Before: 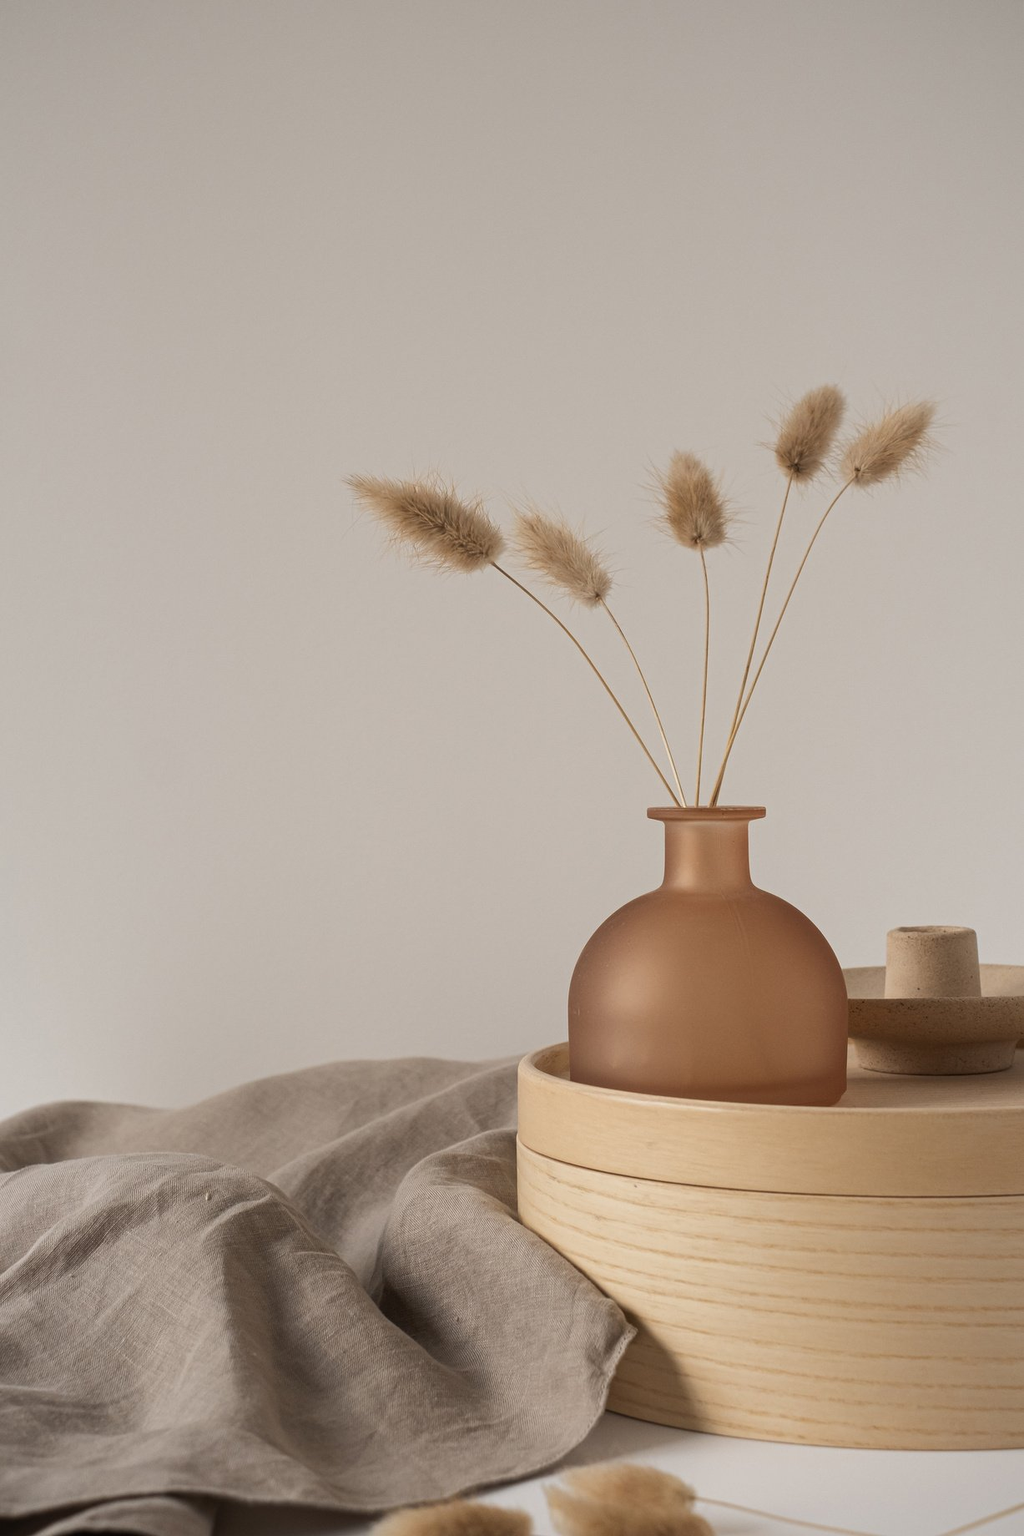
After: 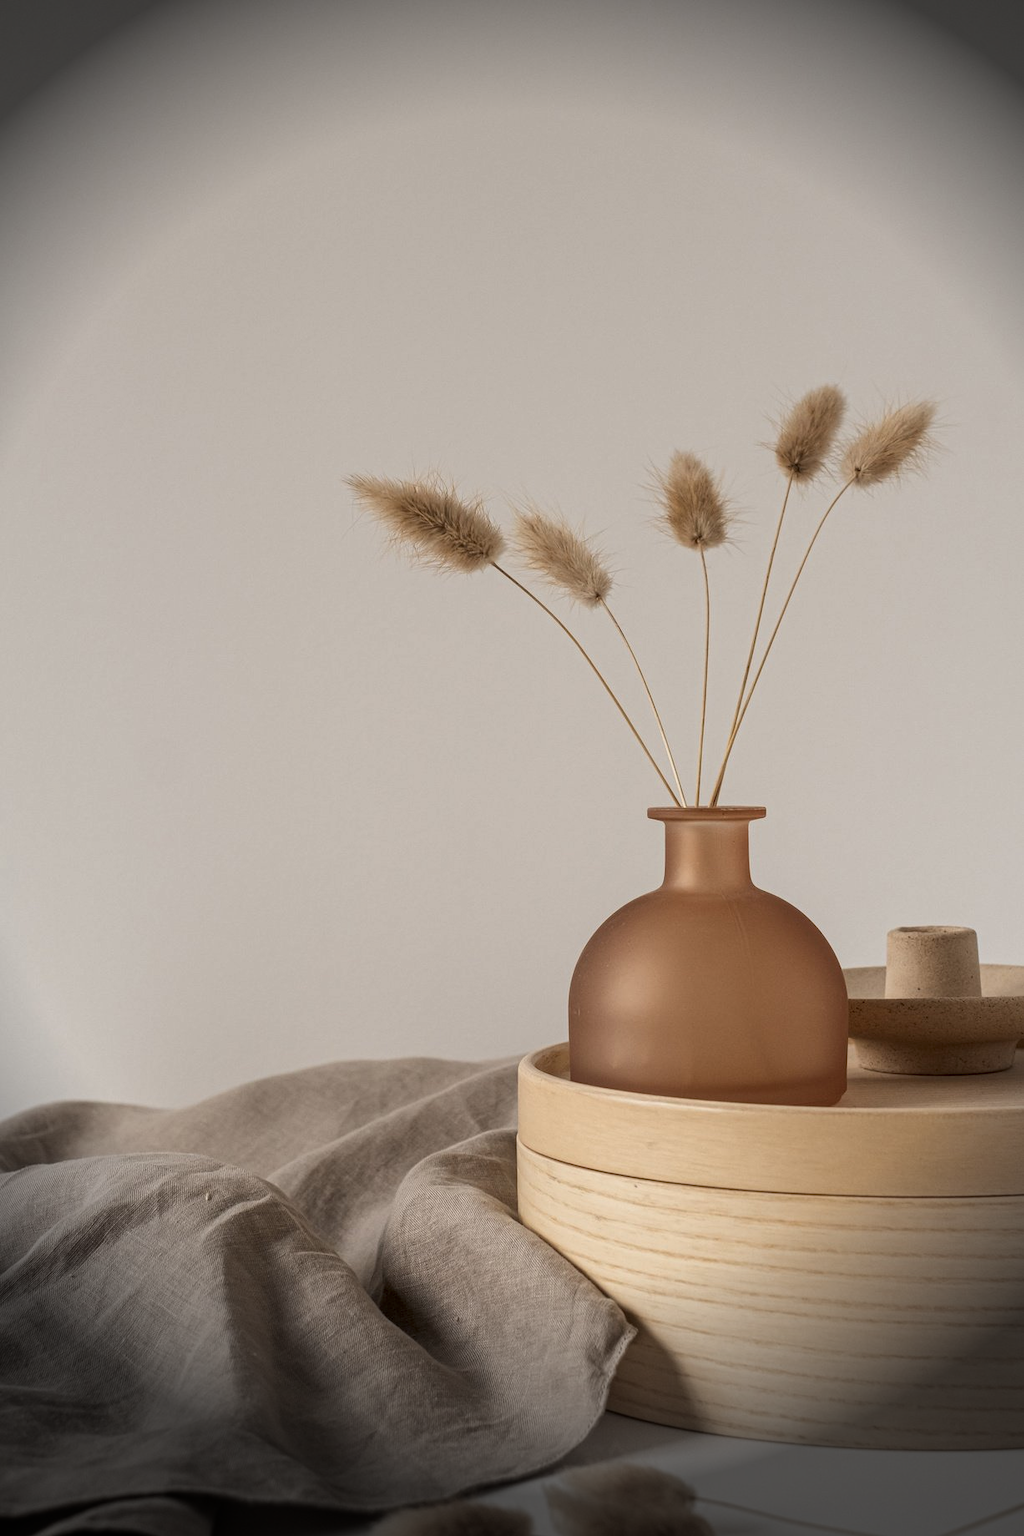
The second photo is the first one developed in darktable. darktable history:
vignetting: fall-off start 76.42%, fall-off radius 27.36%, brightness -0.872, center (0.037, -0.09), width/height ratio 0.971
local contrast: on, module defaults
